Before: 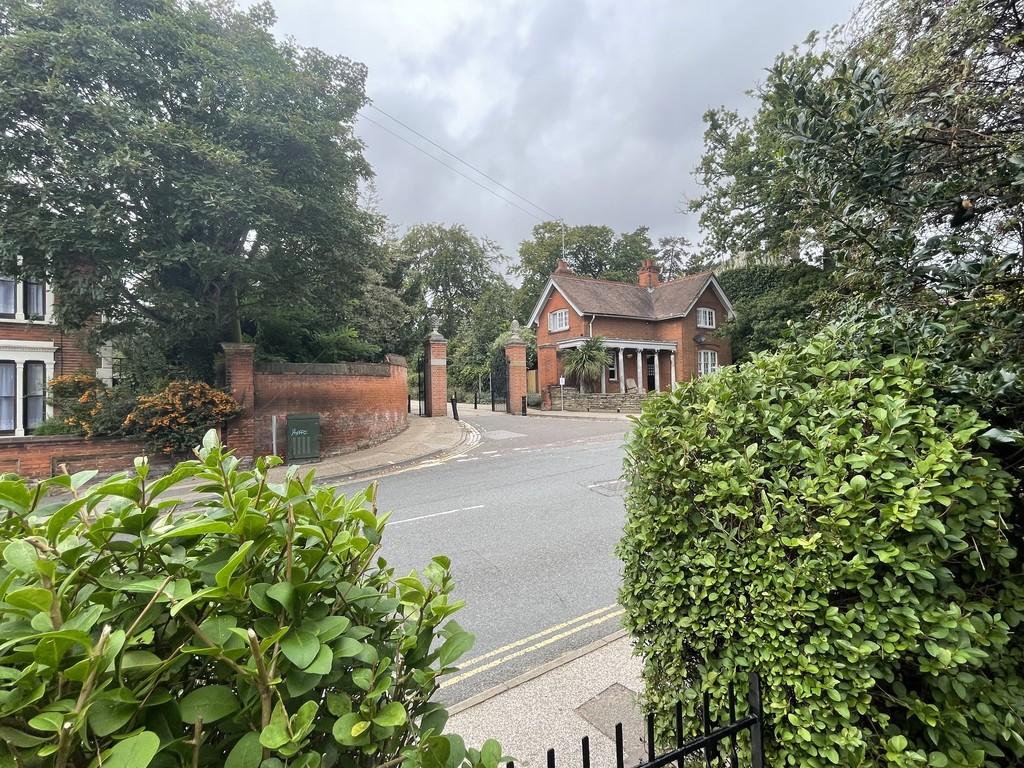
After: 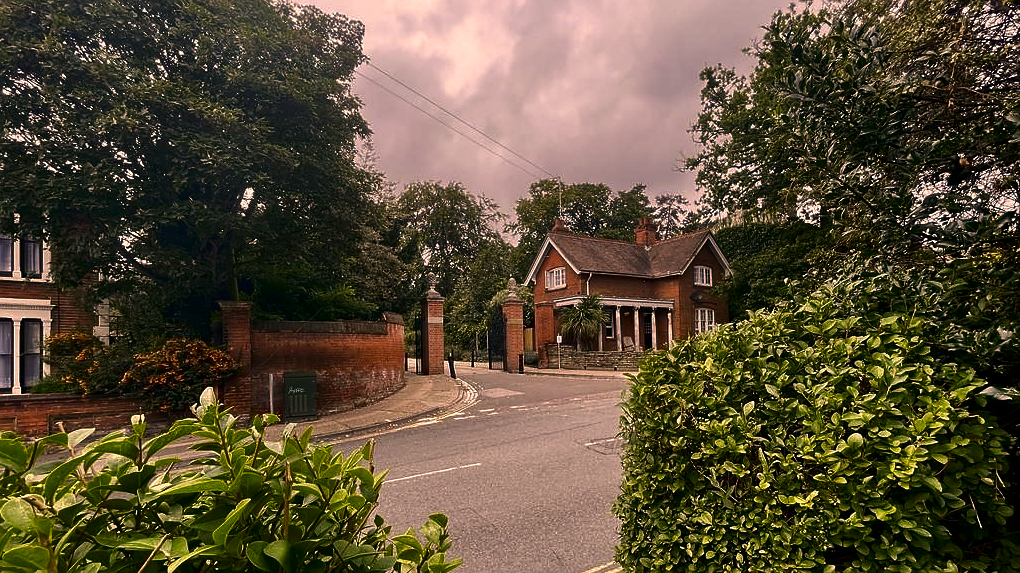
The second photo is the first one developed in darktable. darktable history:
contrast brightness saturation: brightness -0.52
rgb levels: preserve colors max RGB
sharpen: radius 1
crop: left 0.387%, top 5.469%, bottom 19.809%
color correction: highlights a* 21.88, highlights b* 22.25
